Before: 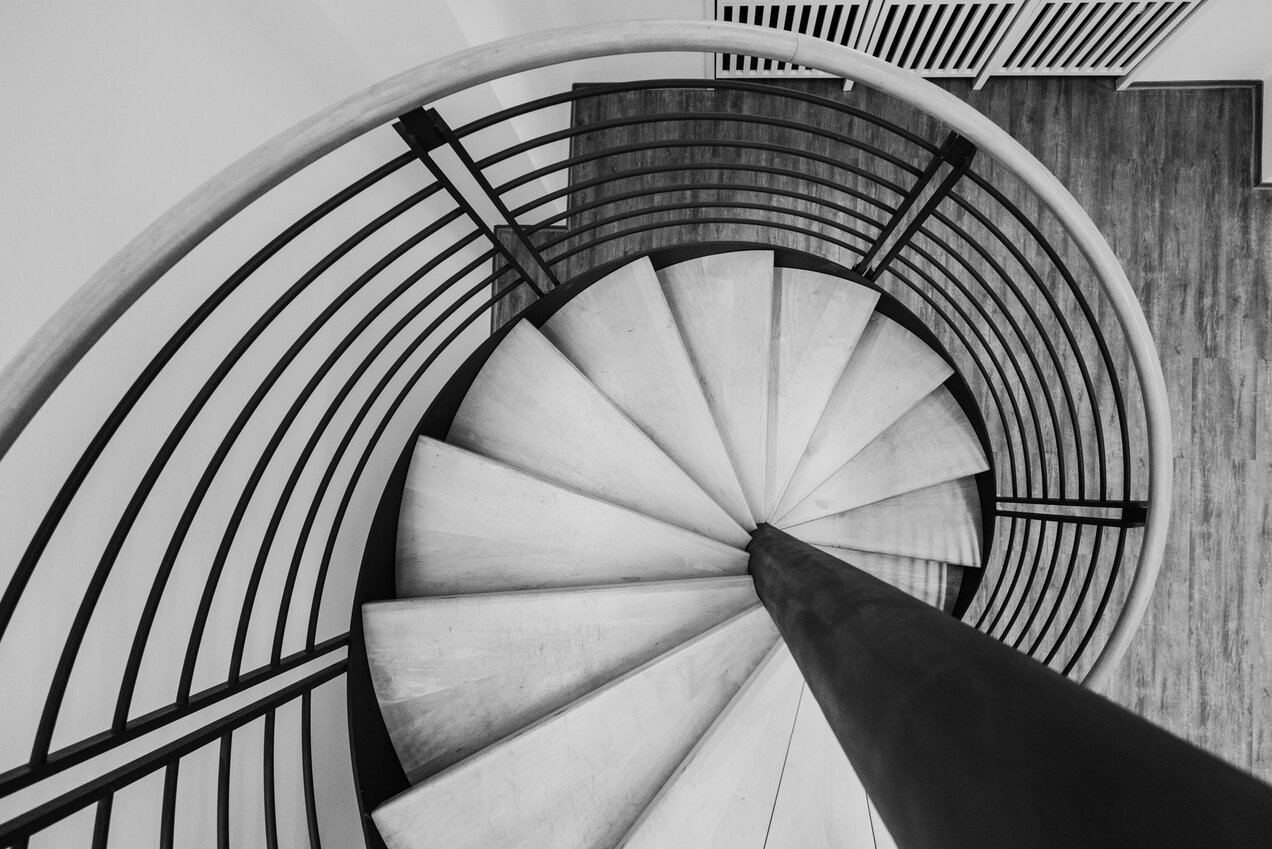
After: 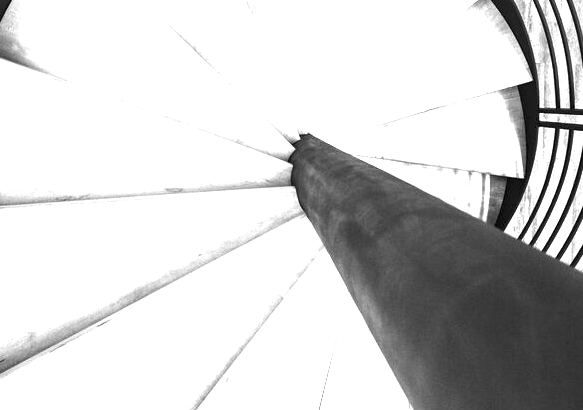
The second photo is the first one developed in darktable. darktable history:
exposure: black level correction 0, exposure 1.55 EV, compensate exposure bias true, compensate highlight preservation false
crop: left 35.976%, top 45.819%, right 18.162%, bottom 5.807%
color balance rgb: linear chroma grading › shadows 10%, linear chroma grading › highlights 10%, linear chroma grading › global chroma 15%, linear chroma grading › mid-tones 15%, perceptual saturation grading › global saturation 40%, perceptual saturation grading › highlights -25%, perceptual saturation grading › mid-tones 35%, perceptual saturation grading › shadows 35%, perceptual brilliance grading › global brilliance 11.29%, global vibrance 11.29%
monochrome: on, module defaults
